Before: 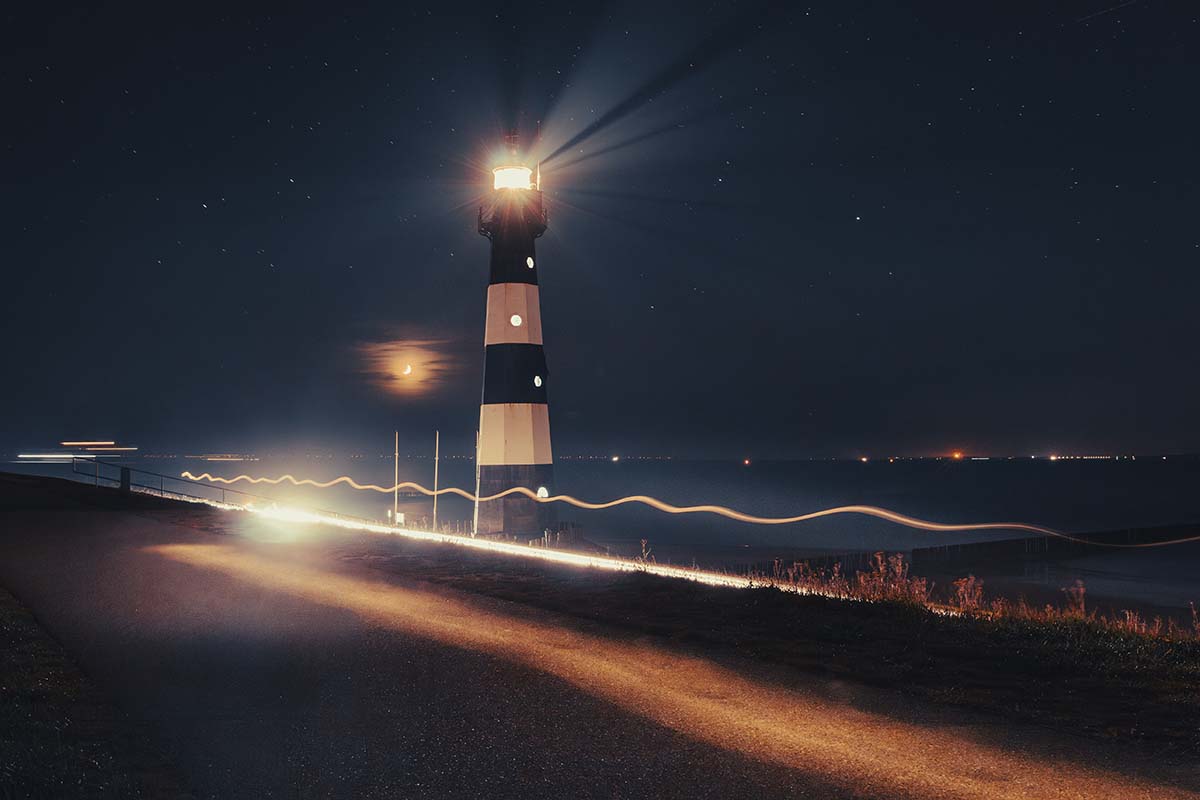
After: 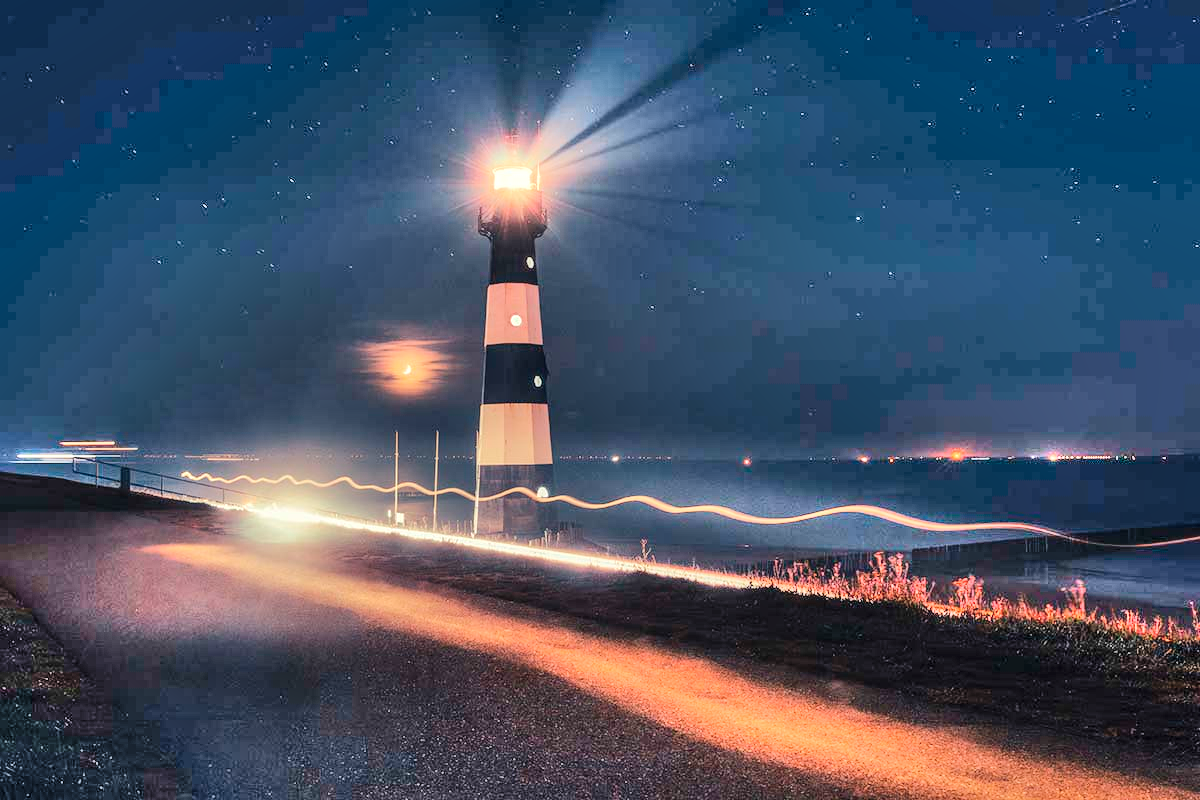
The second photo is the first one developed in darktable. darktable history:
shadows and highlights: shadows 76.47, highlights -60.68, soften with gaussian
local contrast: on, module defaults
color balance rgb: perceptual saturation grading › global saturation -3.31%, perceptual saturation grading › shadows -1.485%, global vibrance 10.947%
